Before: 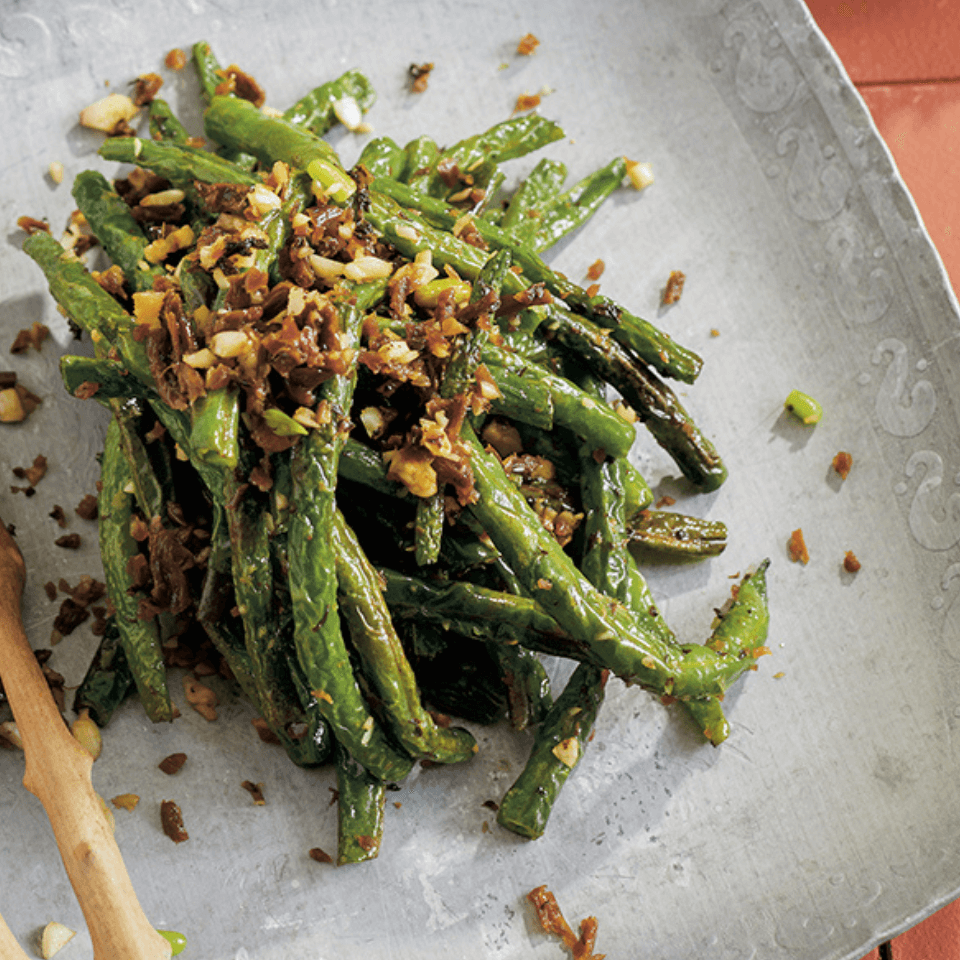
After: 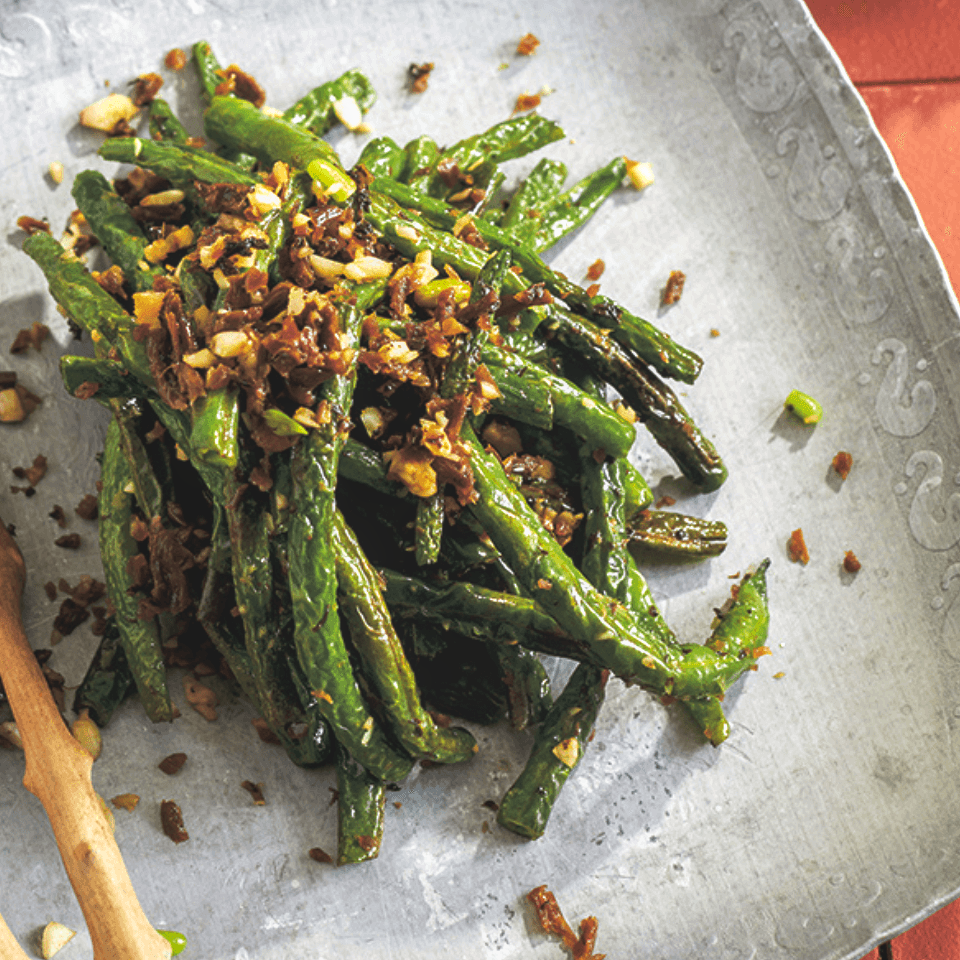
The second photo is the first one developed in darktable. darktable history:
local contrast: detail 109%
tone curve: curves: ch0 [(0, 0.081) (0.483, 0.453) (0.881, 0.992)], preserve colors none
